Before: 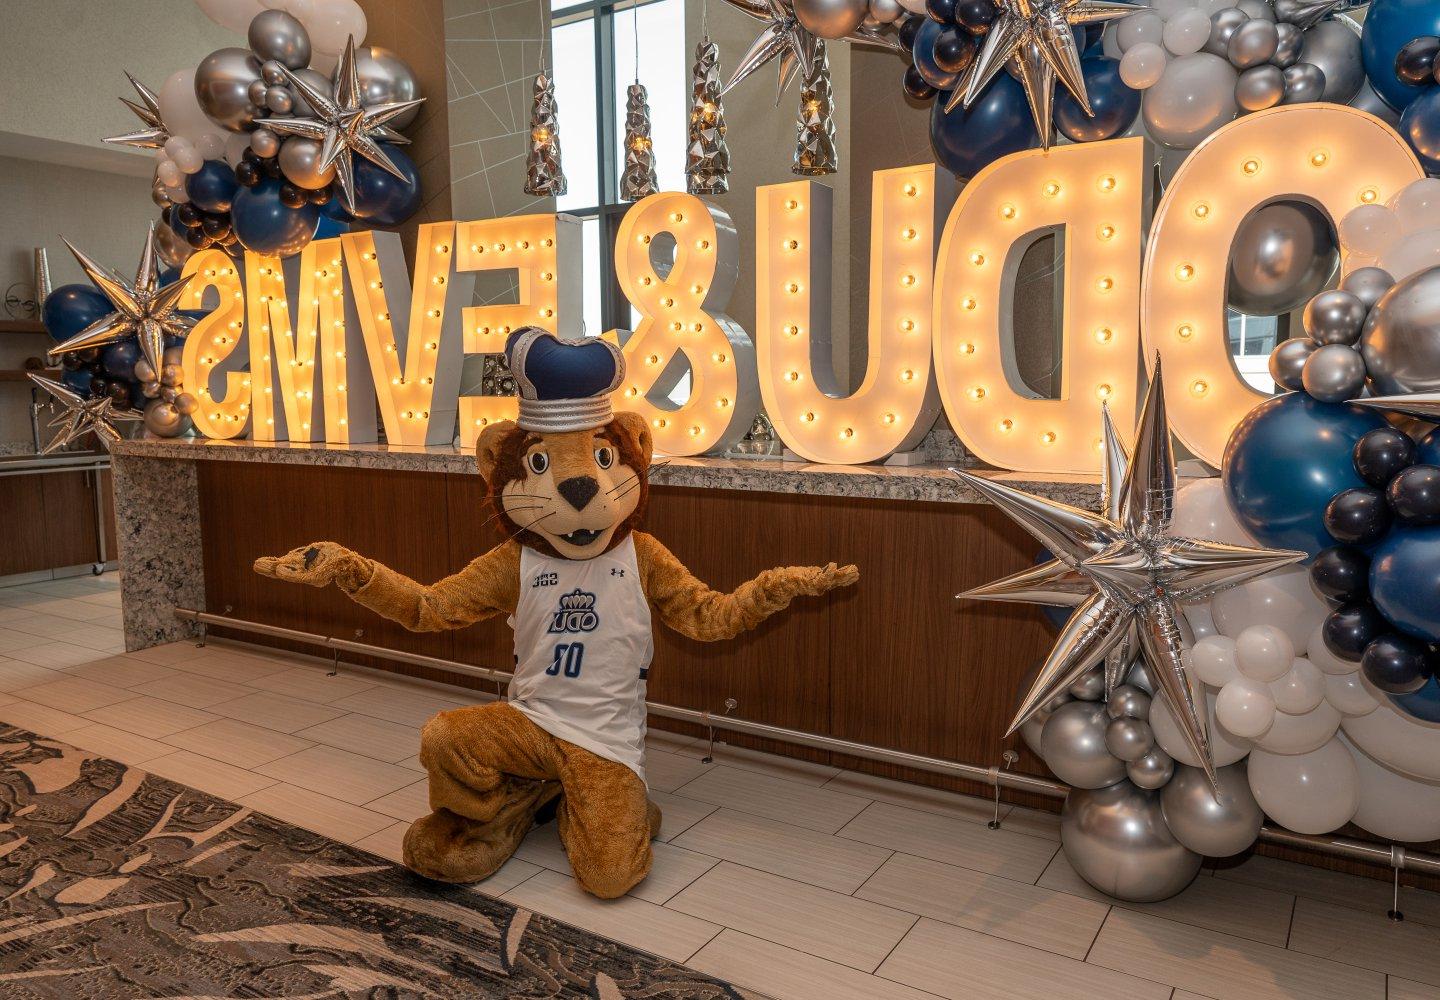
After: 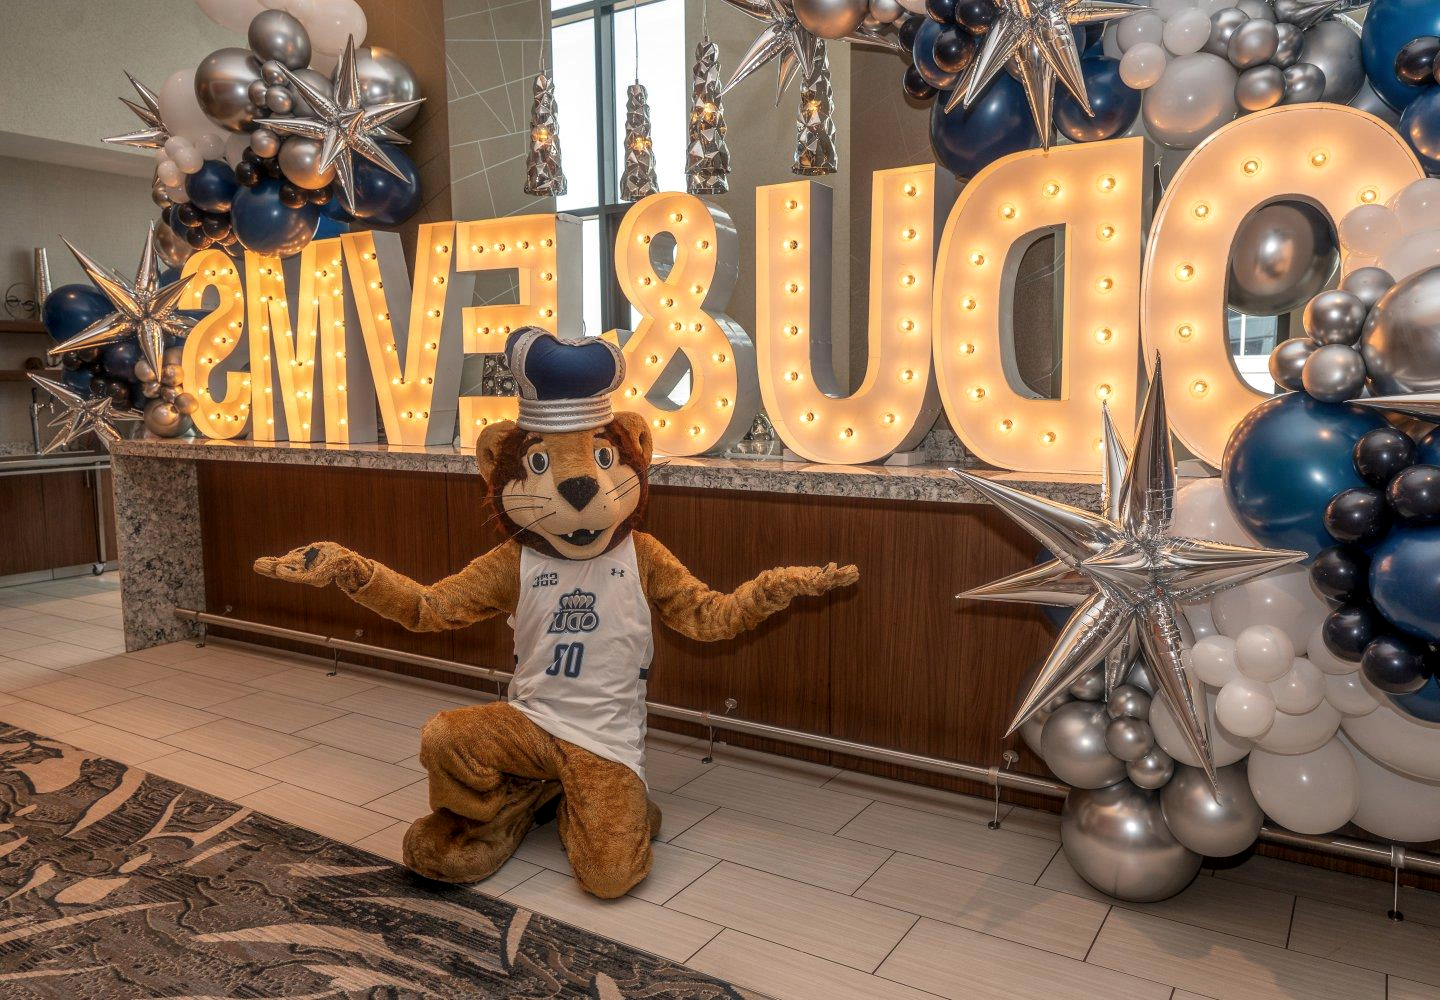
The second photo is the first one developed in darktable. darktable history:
haze removal: strength -0.09, adaptive false
local contrast: on, module defaults
